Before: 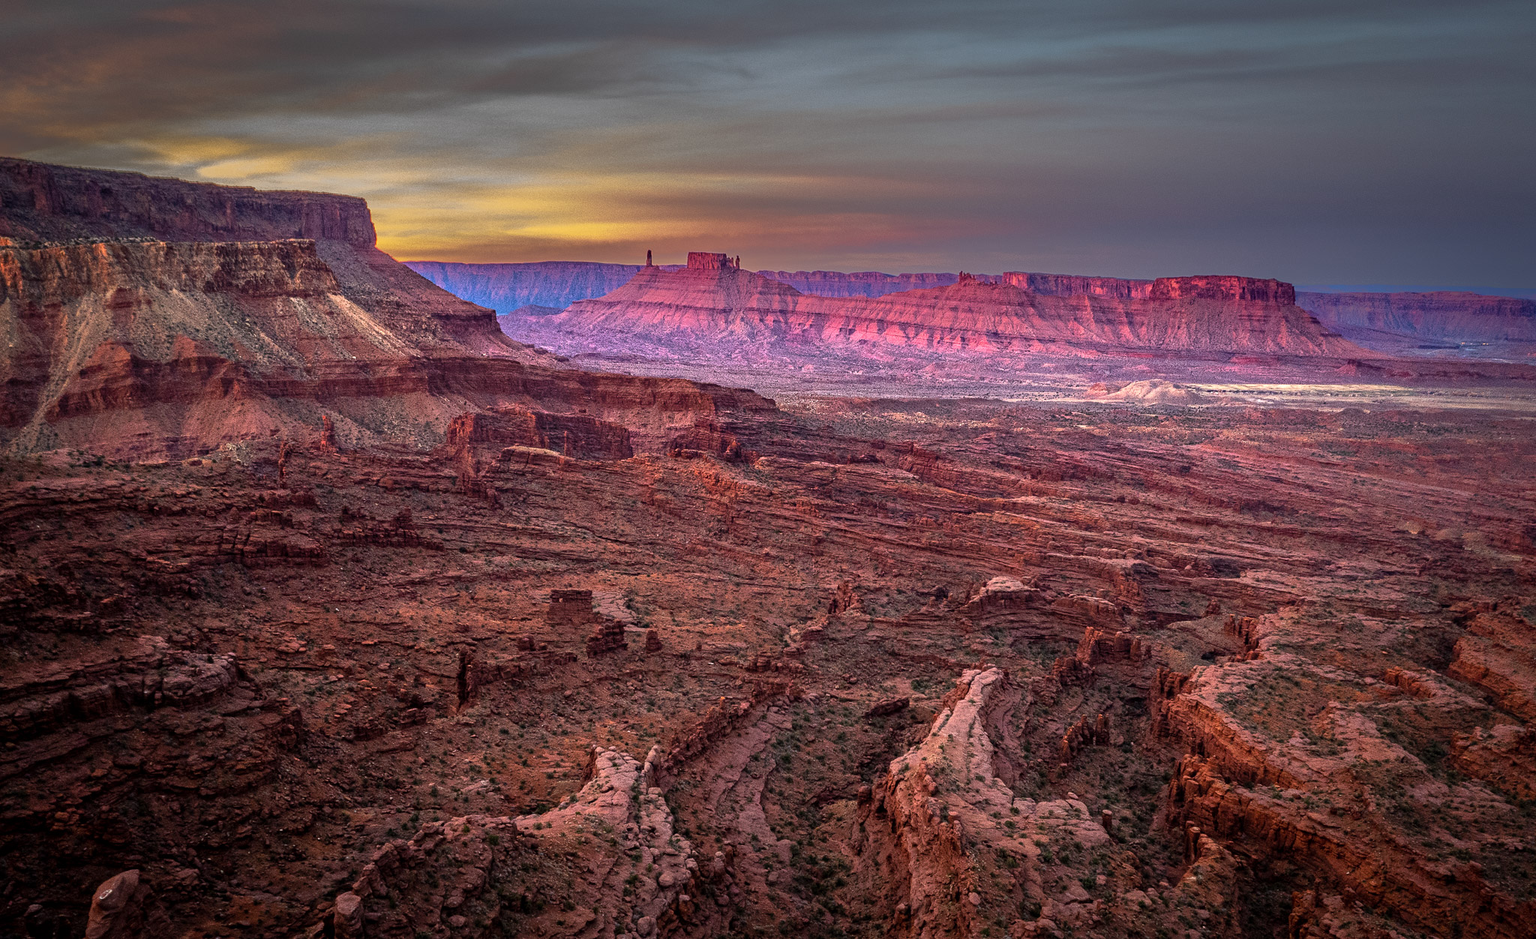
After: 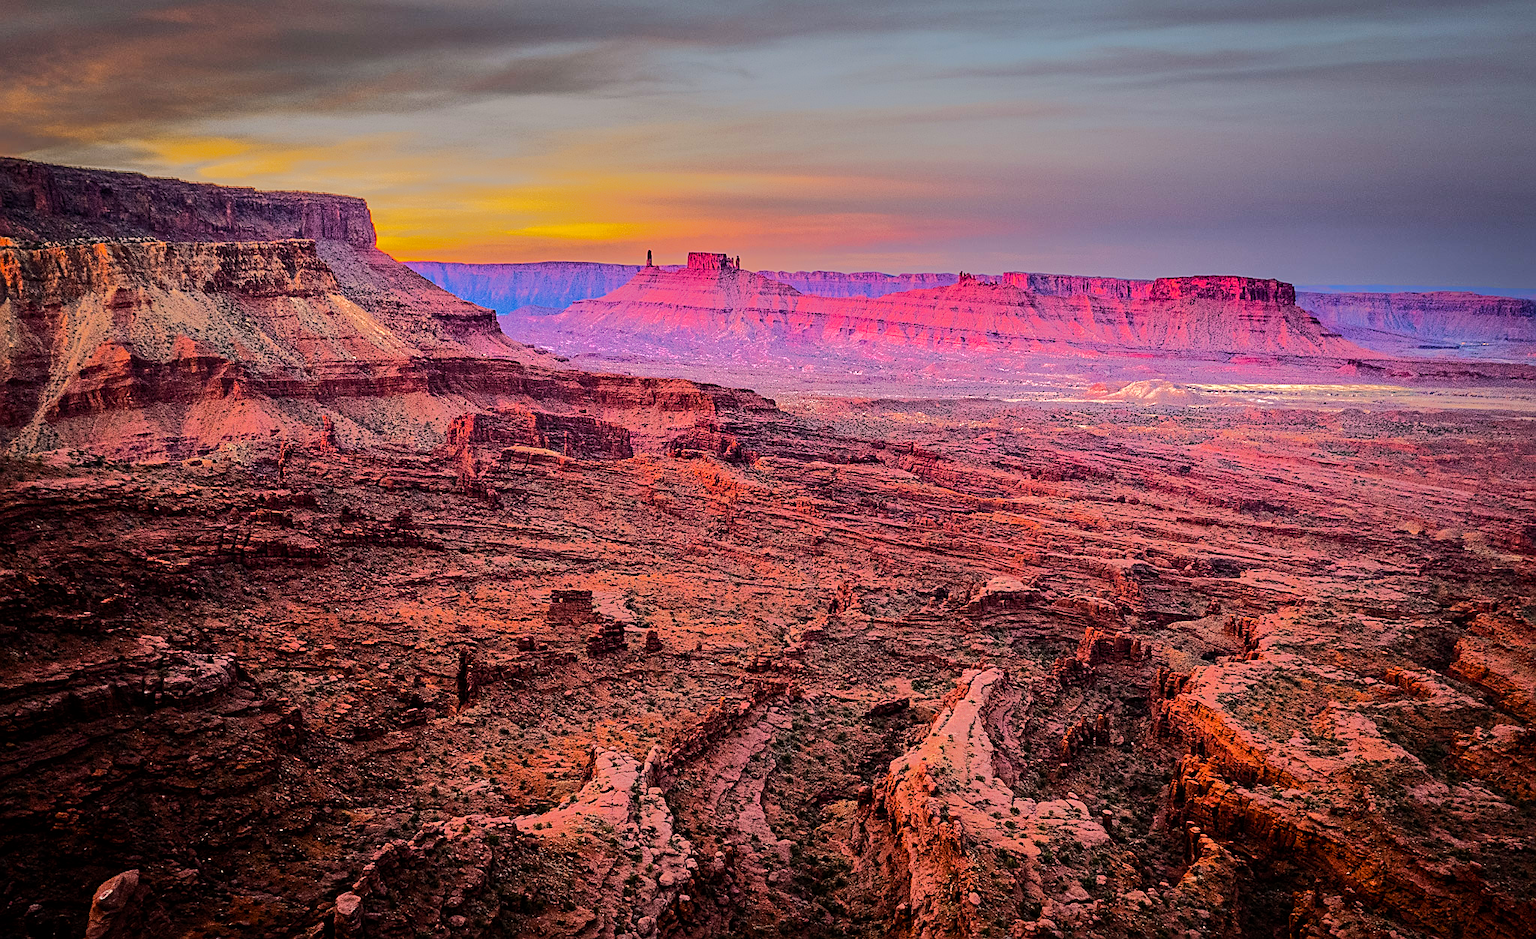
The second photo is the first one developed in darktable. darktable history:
sharpen: amount 0.493
color balance rgb: power › luminance -3.78%, power › chroma 0.533%, power › hue 38.69°, highlights gain › chroma 1.108%, highlights gain › hue 60.25°, perceptual saturation grading › global saturation 29.393%, global vibrance 14.613%
tone equalizer: -8 EV -0.495 EV, -7 EV -0.294 EV, -6 EV -0.095 EV, -5 EV 0.445 EV, -4 EV 0.966 EV, -3 EV 0.817 EV, -2 EV -0.014 EV, -1 EV 0.134 EV, +0 EV -0.014 EV, edges refinement/feathering 500, mask exposure compensation -1.57 EV, preserve details no
